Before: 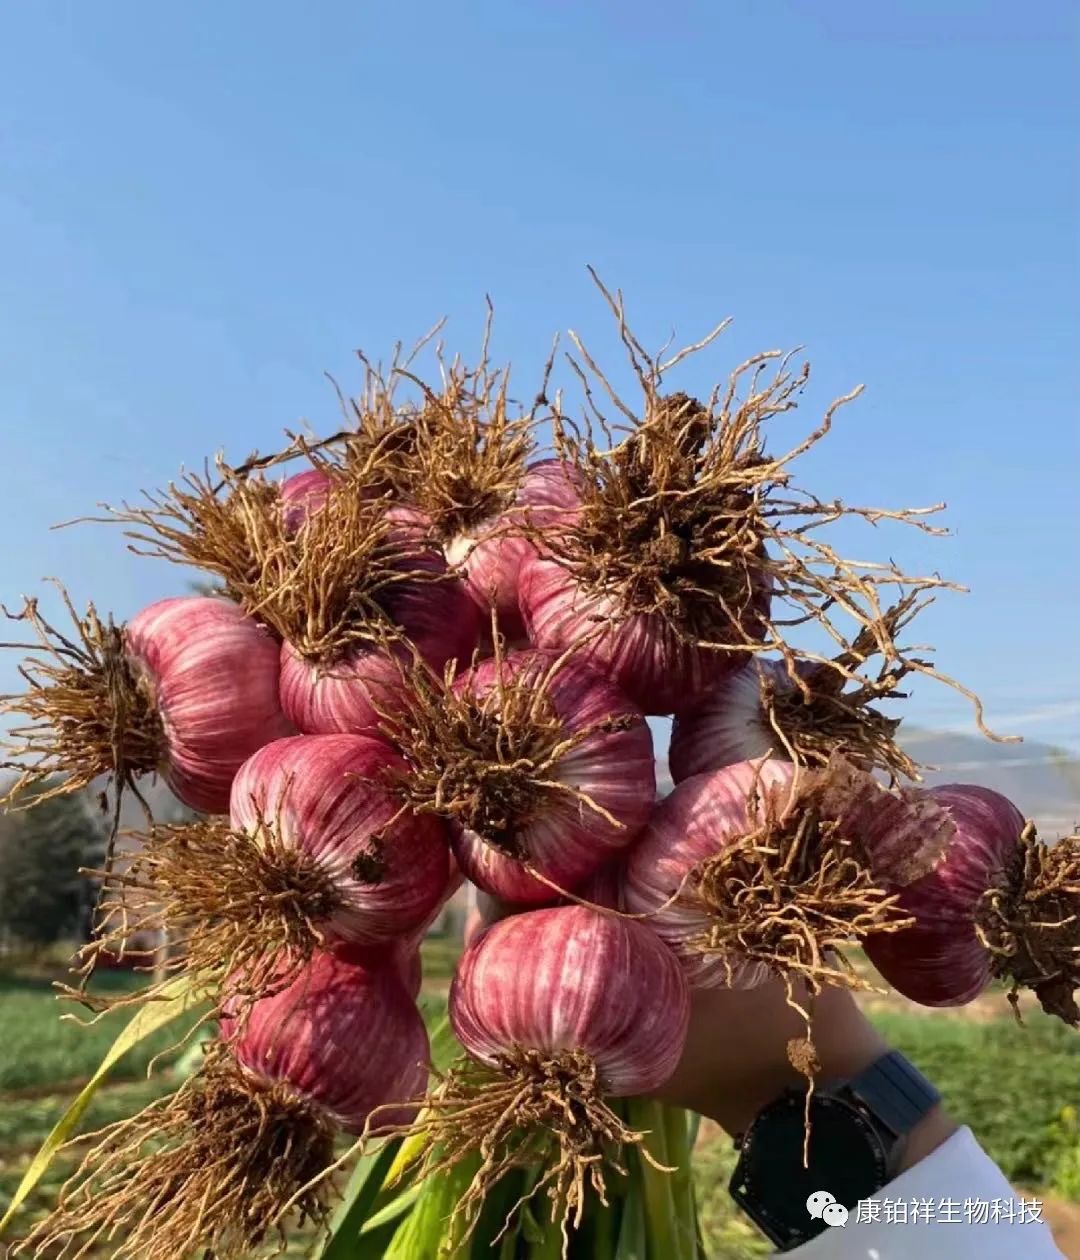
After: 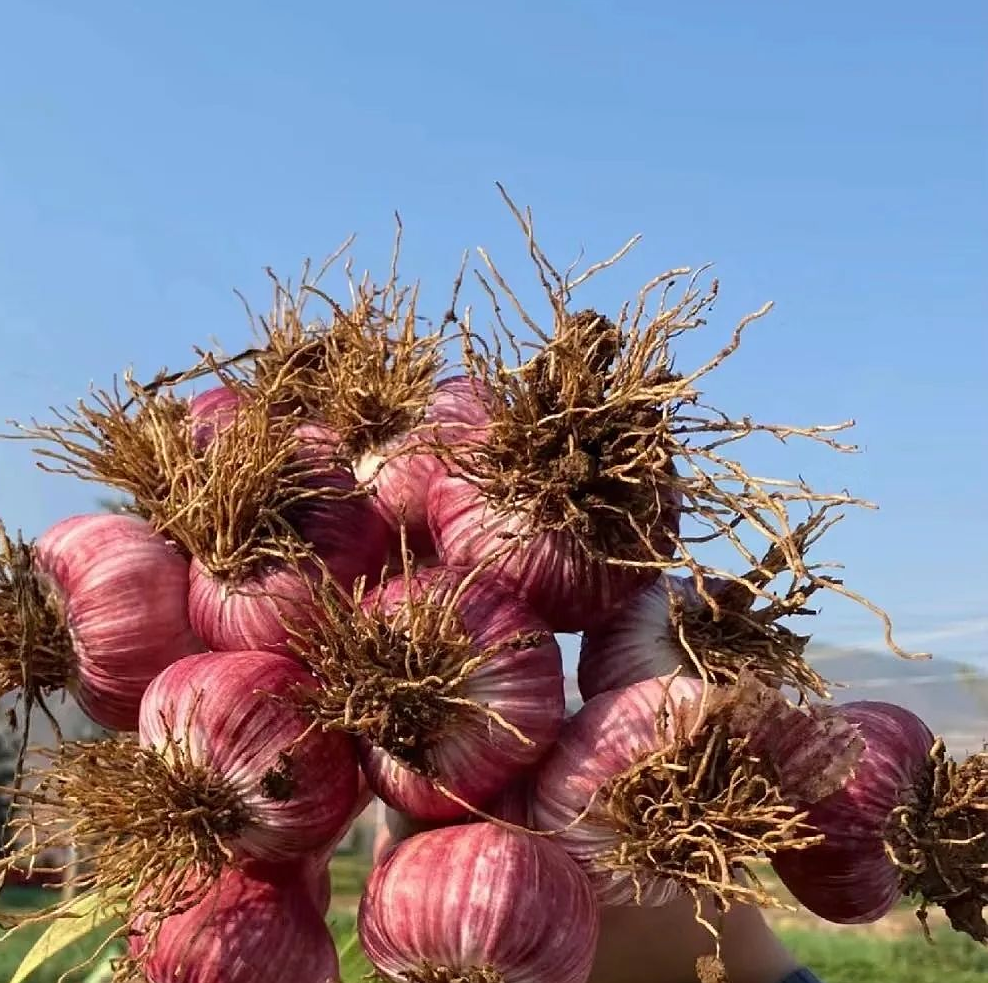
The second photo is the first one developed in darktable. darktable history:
crop: left 8.432%, top 6.621%, bottom 15.302%
sharpen: radius 0.977, amount 0.61
